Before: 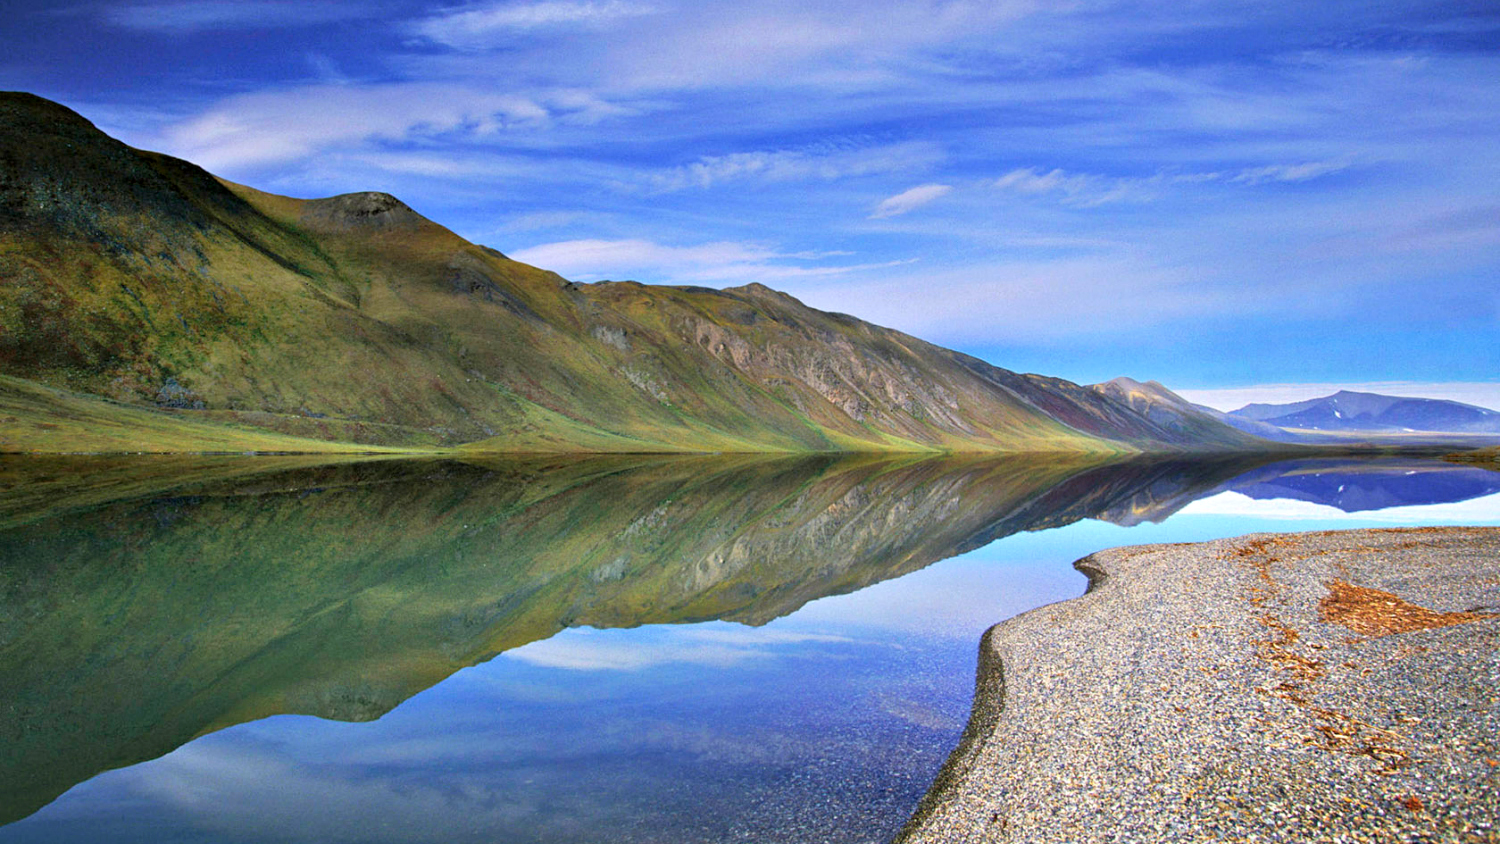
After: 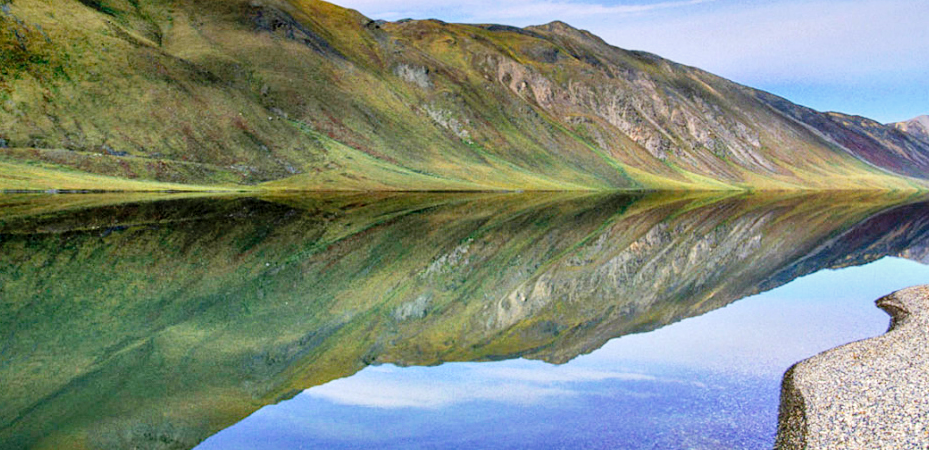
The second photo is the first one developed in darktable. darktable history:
crop: left 13.248%, top 31.078%, right 24.805%, bottom 15.58%
tone curve: curves: ch0 [(0.003, 0.029) (0.037, 0.036) (0.149, 0.117) (0.297, 0.318) (0.422, 0.474) (0.531, 0.6) (0.743, 0.809) (0.877, 0.901) (1, 0.98)]; ch1 [(0, 0) (0.305, 0.325) (0.453, 0.437) (0.482, 0.479) (0.501, 0.5) (0.506, 0.503) (0.567, 0.572) (0.605, 0.608) (0.668, 0.69) (1, 1)]; ch2 [(0, 0) (0.313, 0.306) (0.4, 0.399) (0.45, 0.48) (0.499, 0.502) (0.512, 0.523) (0.57, 0.595) (0.653, 0.662) (1, 1)], preserve colors none
local contrast: on, module defaults
